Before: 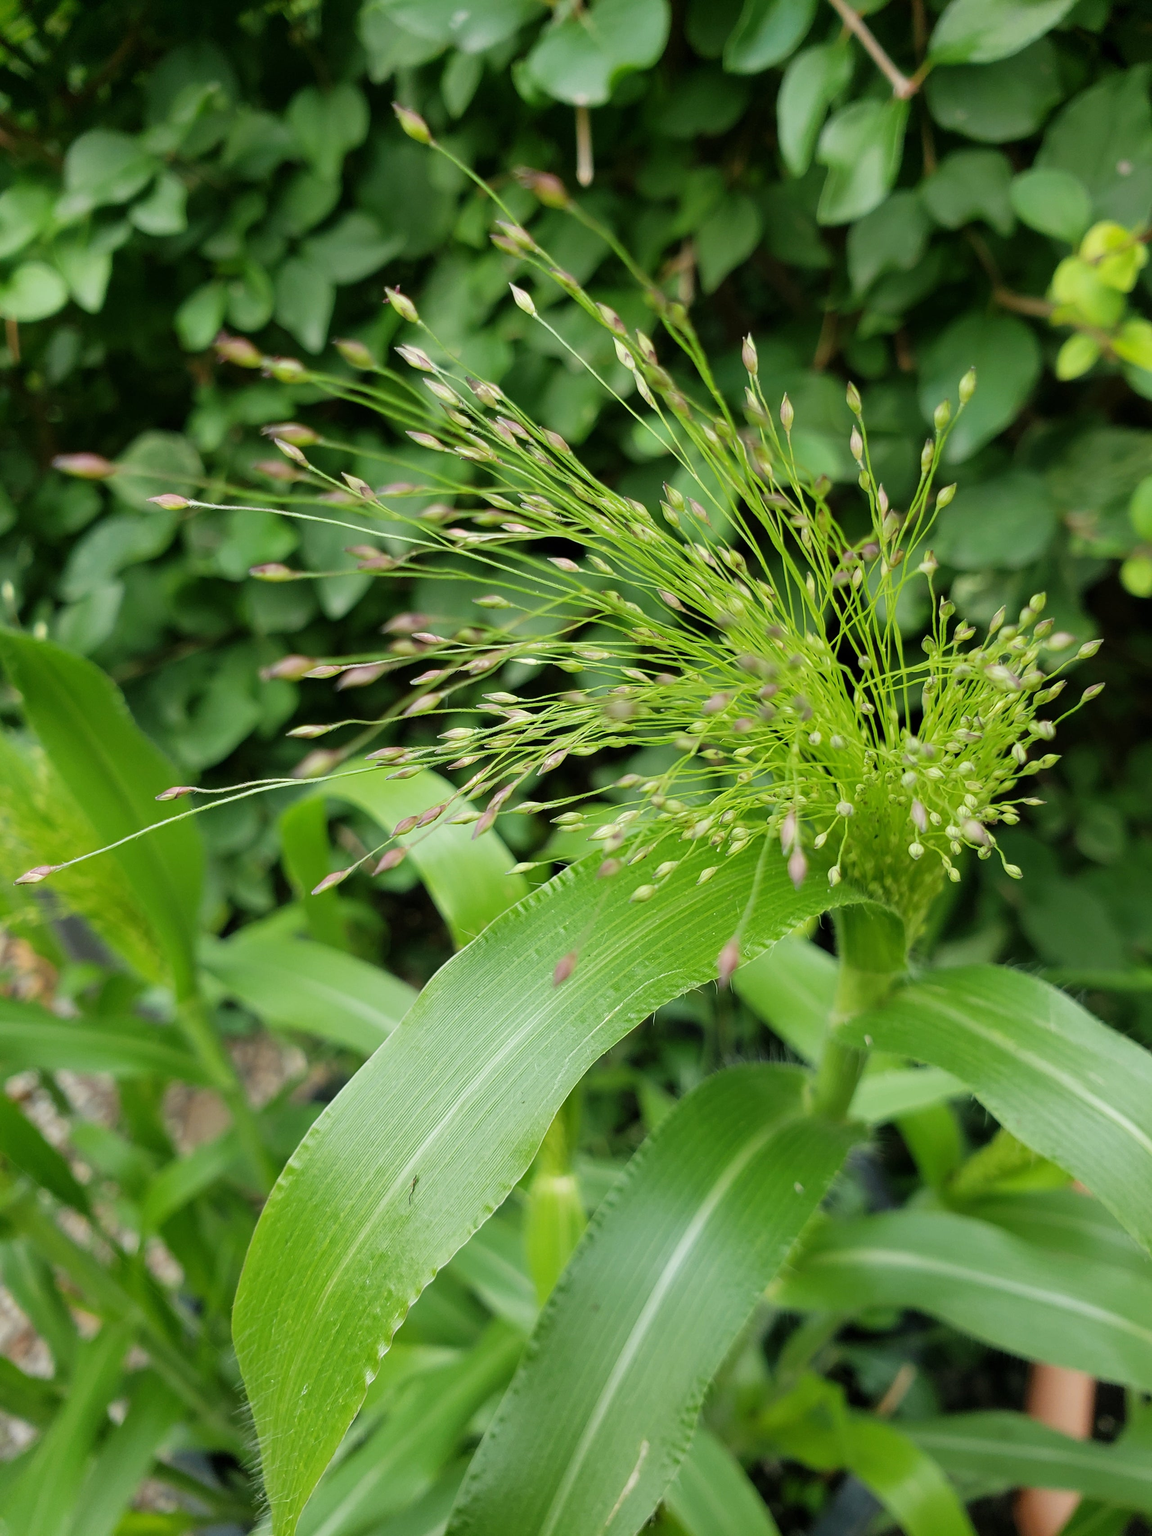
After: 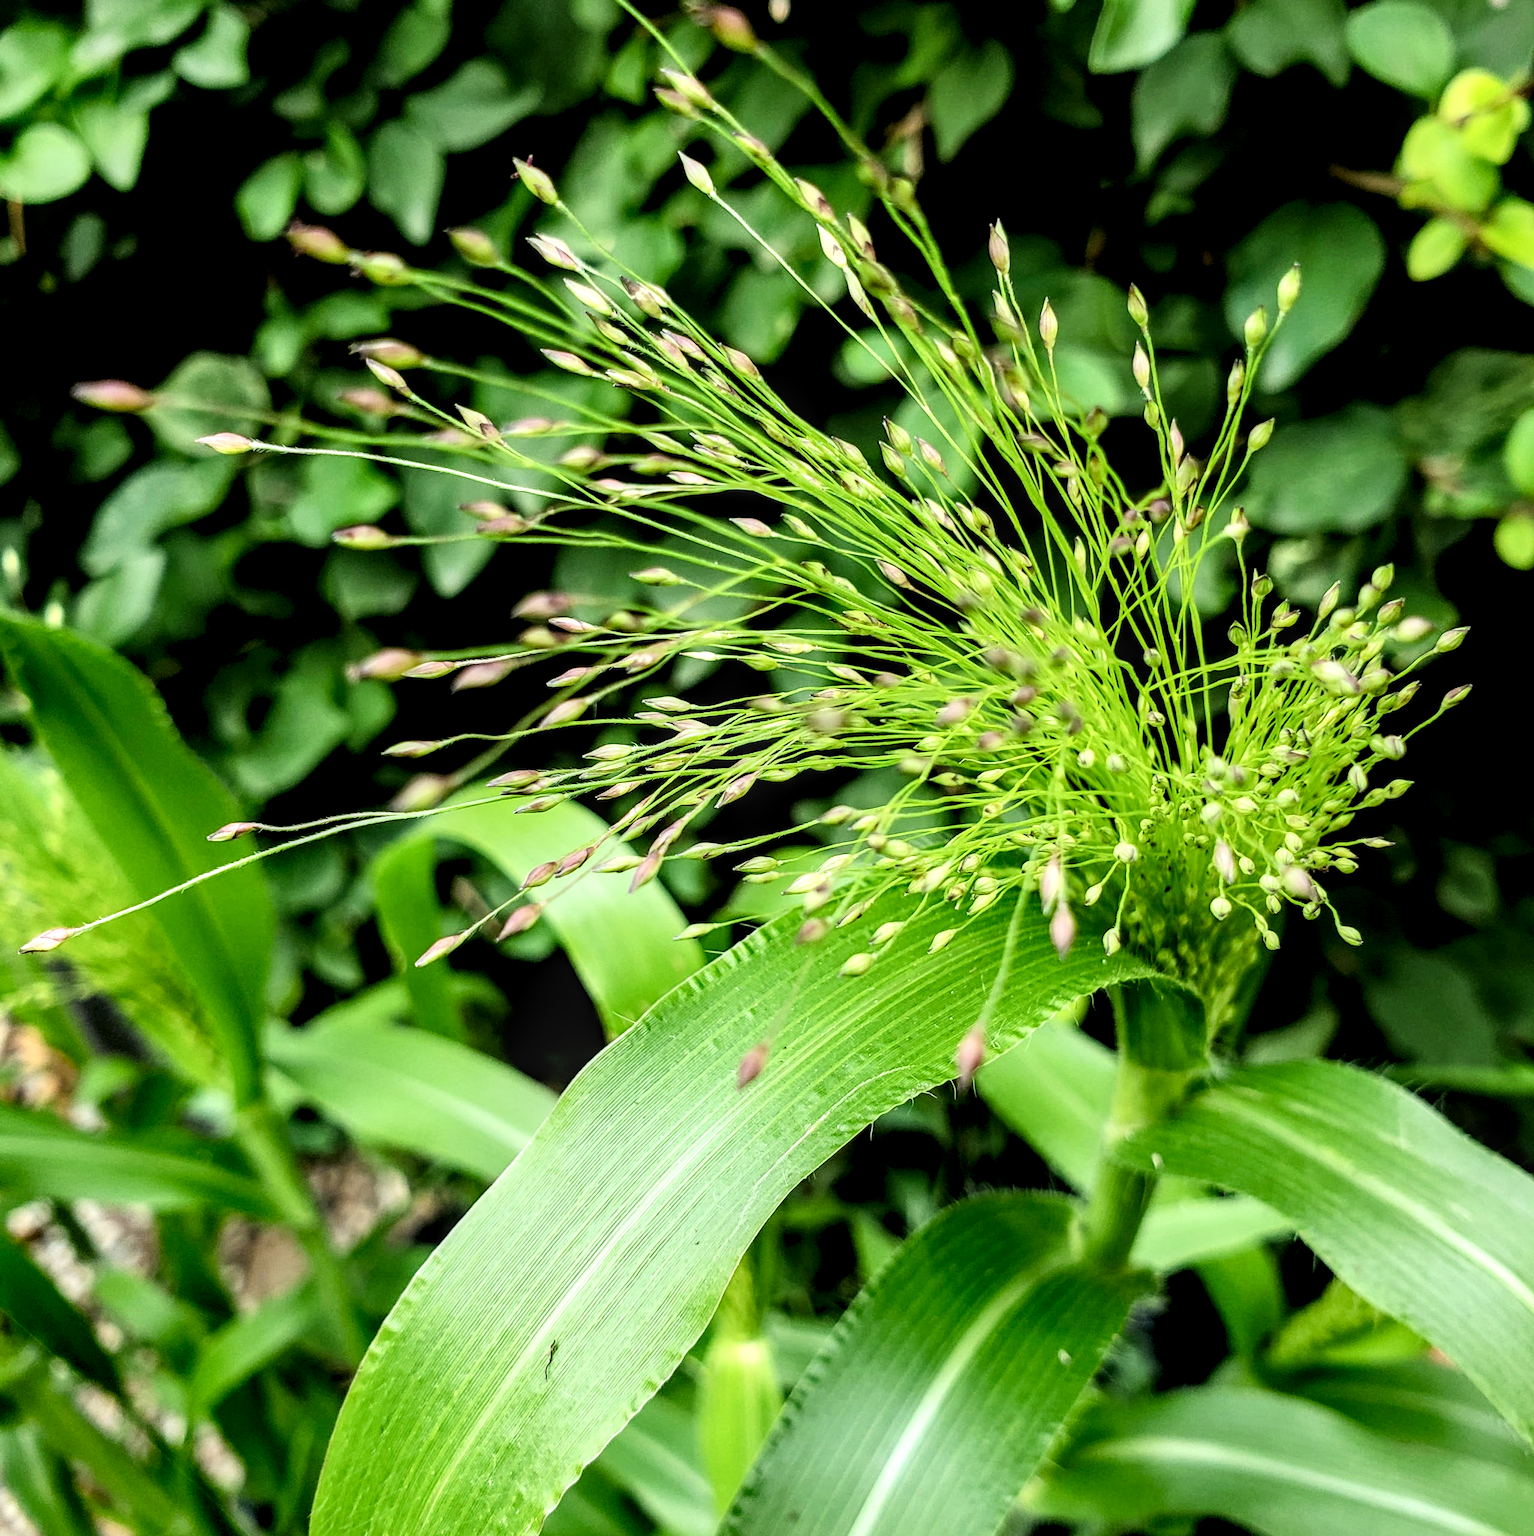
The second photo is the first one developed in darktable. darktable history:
contrast brightness saturation: contrast 0.087, saturation 0.274
crop: top 11.042%, bottom 13.889%
local contrast: detail 150%
filmic rgb: black relative exposure -3.8 EV, white relative exposure 2.38 EV, threshold 3.02 EV, structure ↔ texture 99.24%, dynamic range scaling -49.82%, hardness 3.46, latitude 30.74%, contrast 1.815, enable highlight reconstruction true
